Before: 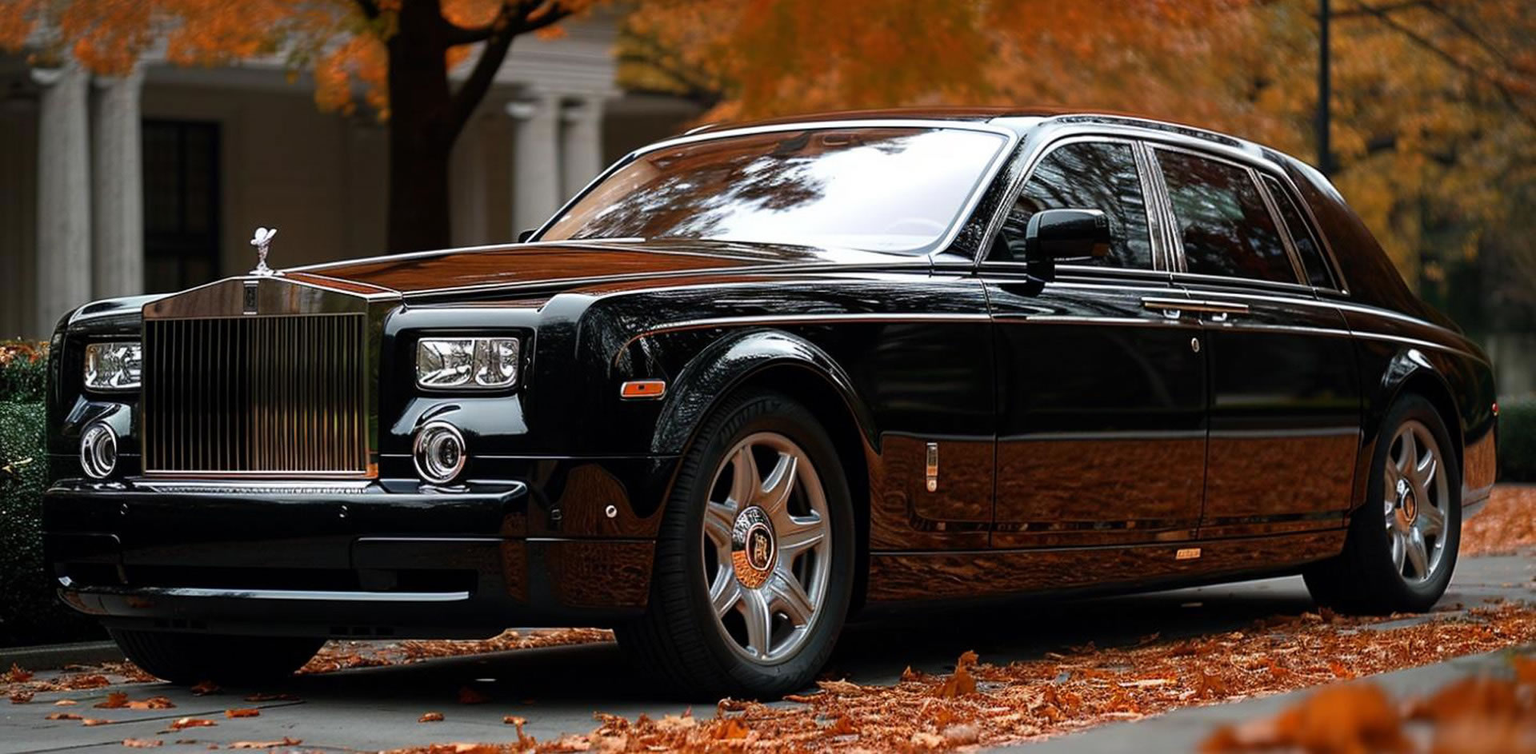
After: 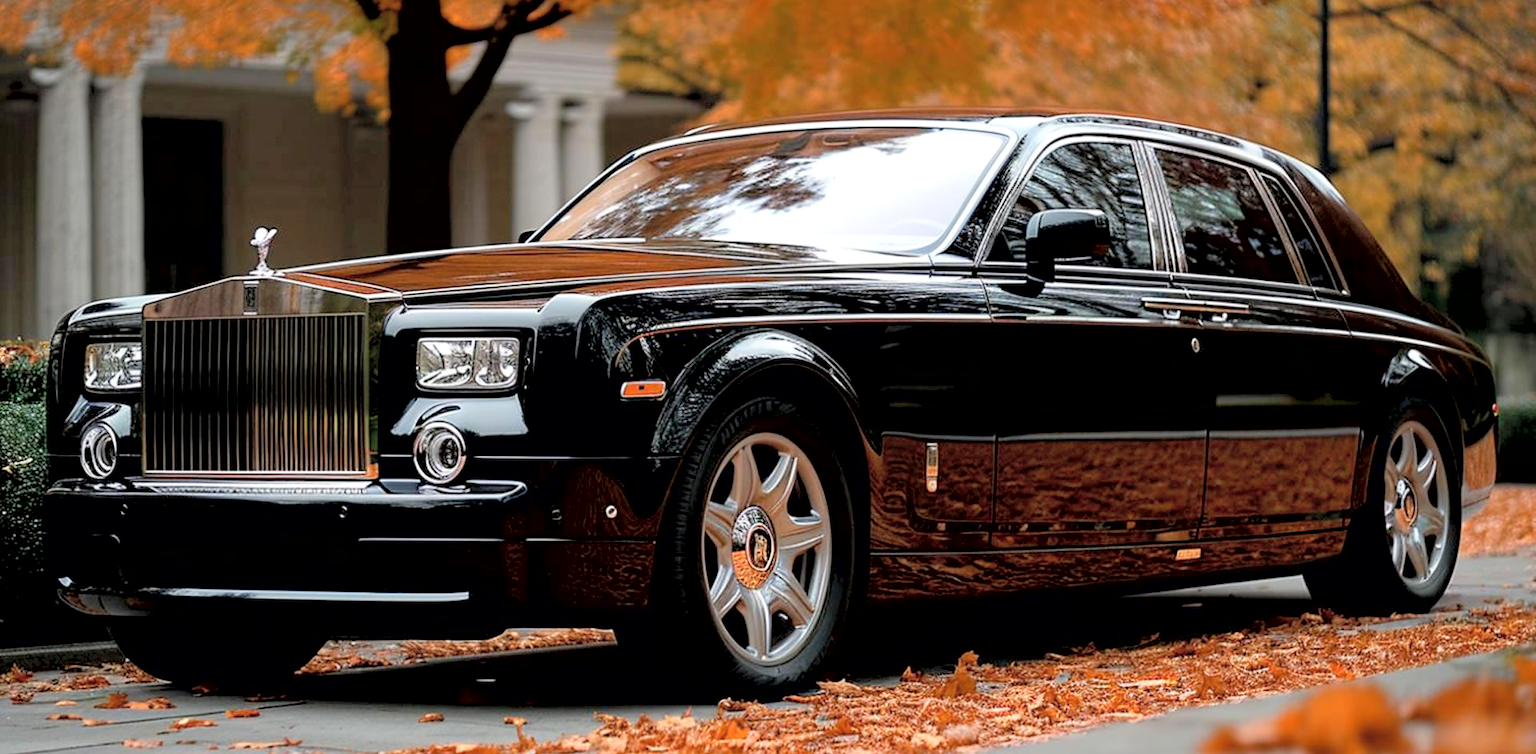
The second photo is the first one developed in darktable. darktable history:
contrast brightness saturation: brightness 0.28
exposure: black level correction 0.007, exposure 0.093 EV, compensate highlight preservation false
